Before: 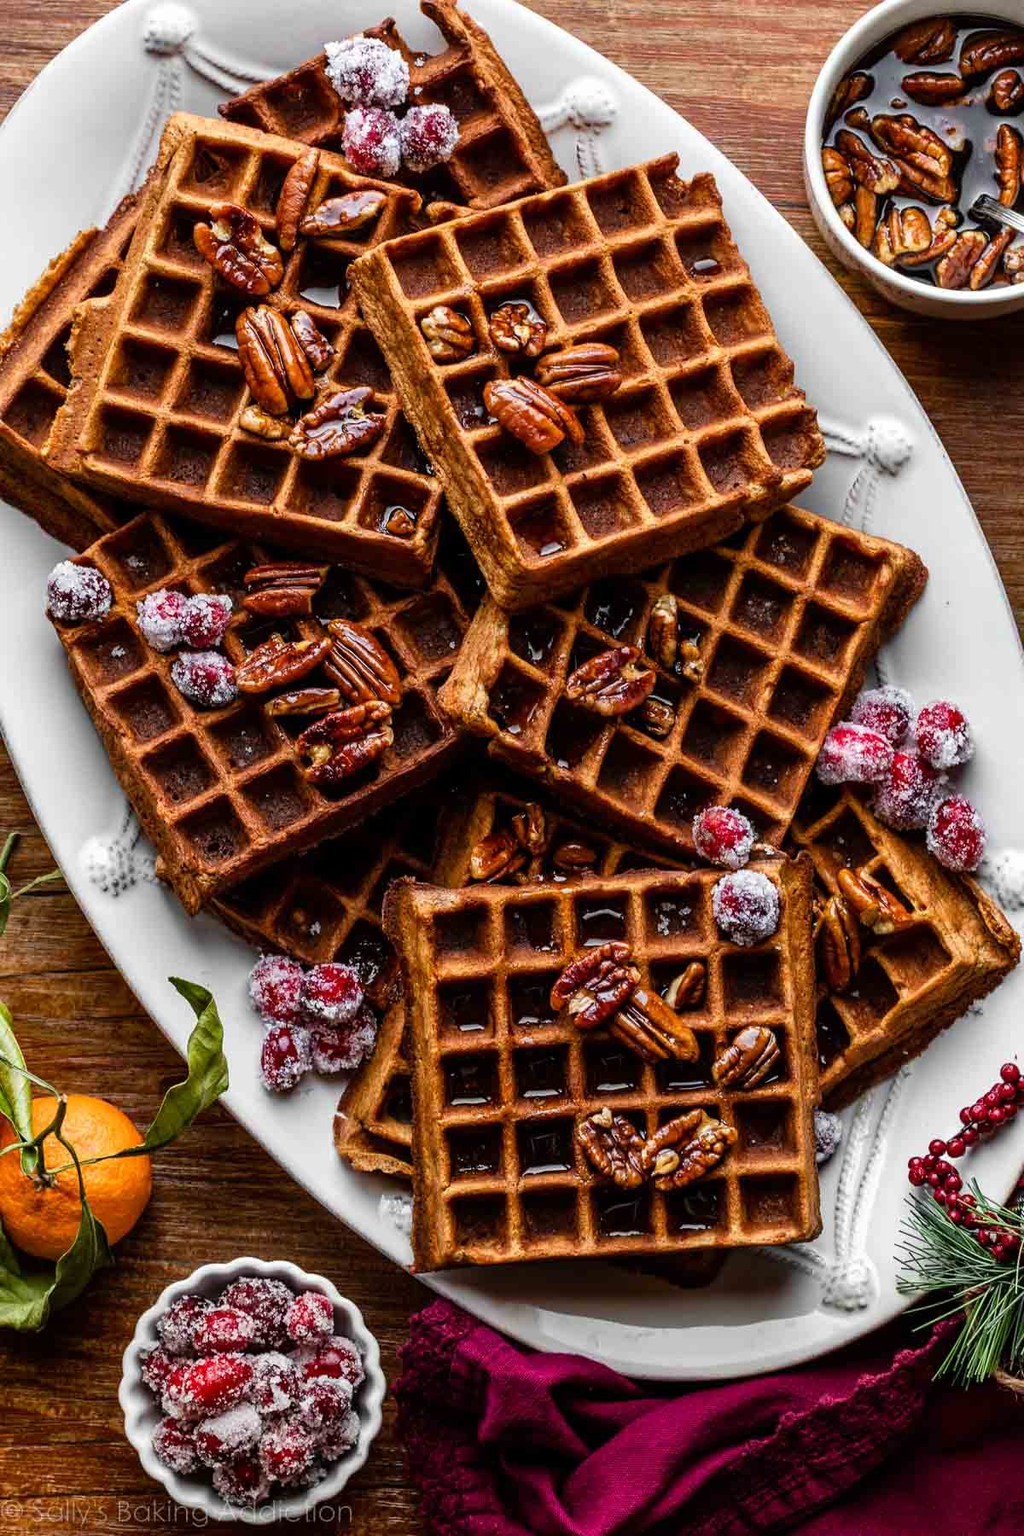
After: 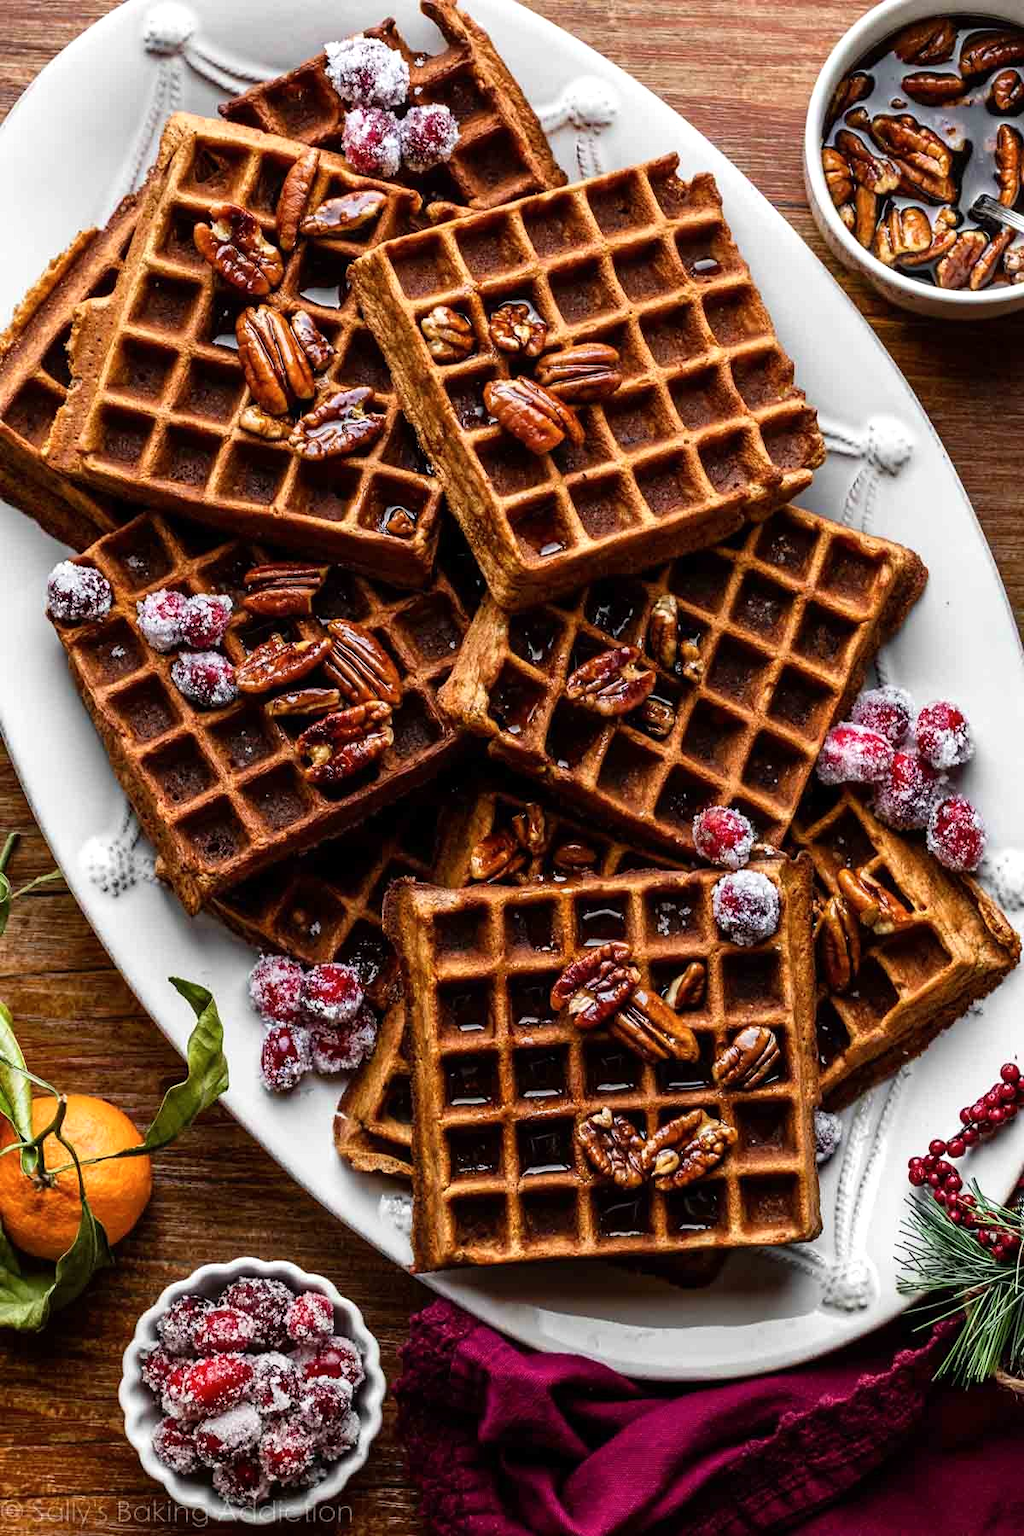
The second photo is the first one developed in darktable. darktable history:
shadows and highlights: shadows -12.91, white point adjustment 3.83, highlights 27.96
